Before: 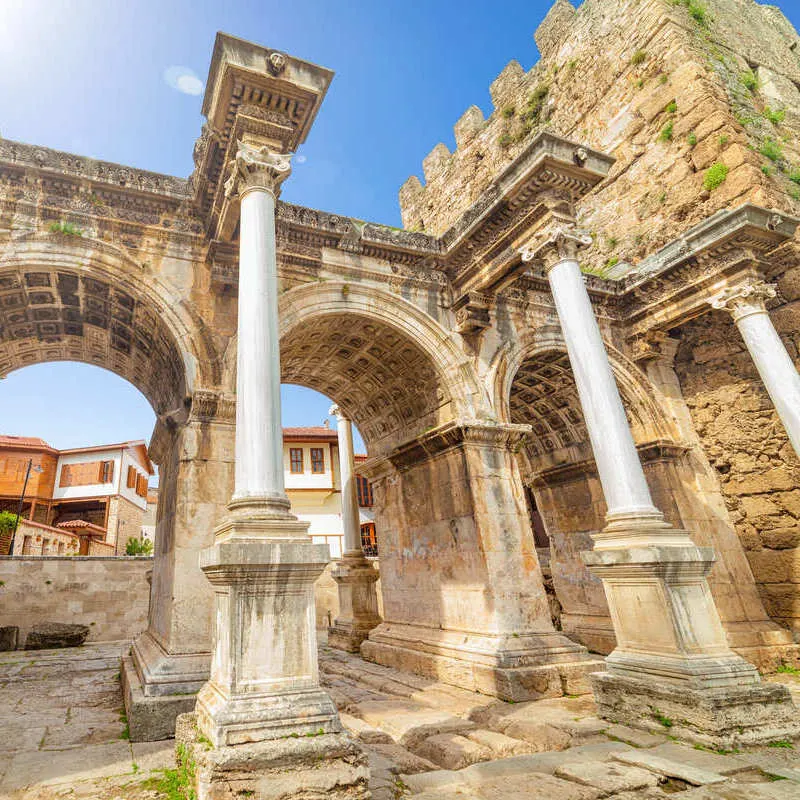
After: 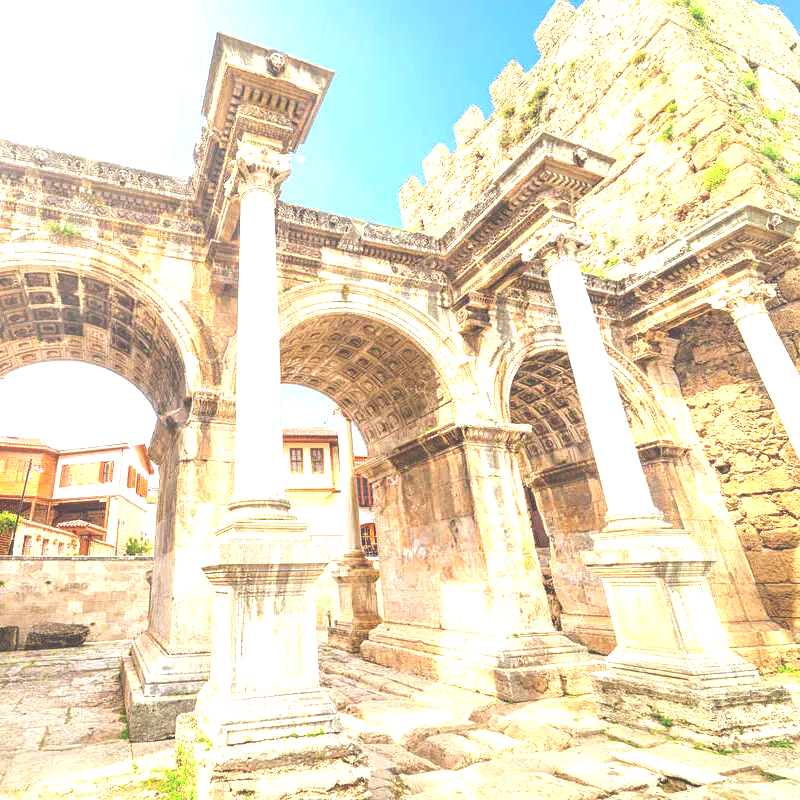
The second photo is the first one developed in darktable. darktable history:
exposure: black level correction -0.024, exposure 1.396 EV, compensate highlight preservation false
